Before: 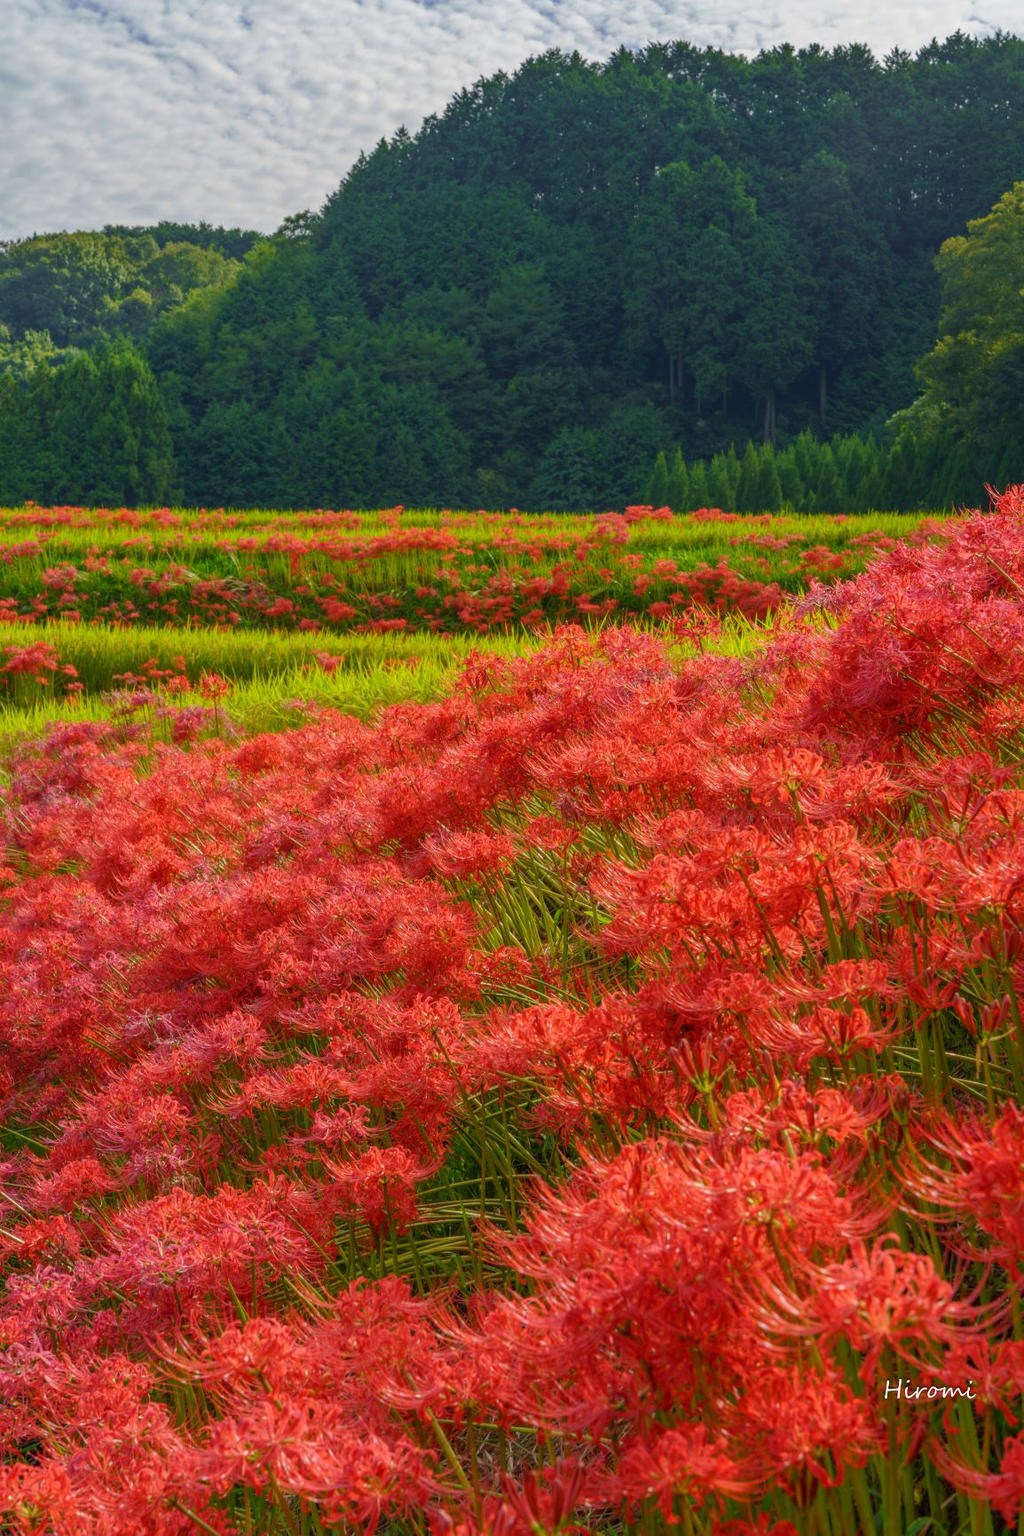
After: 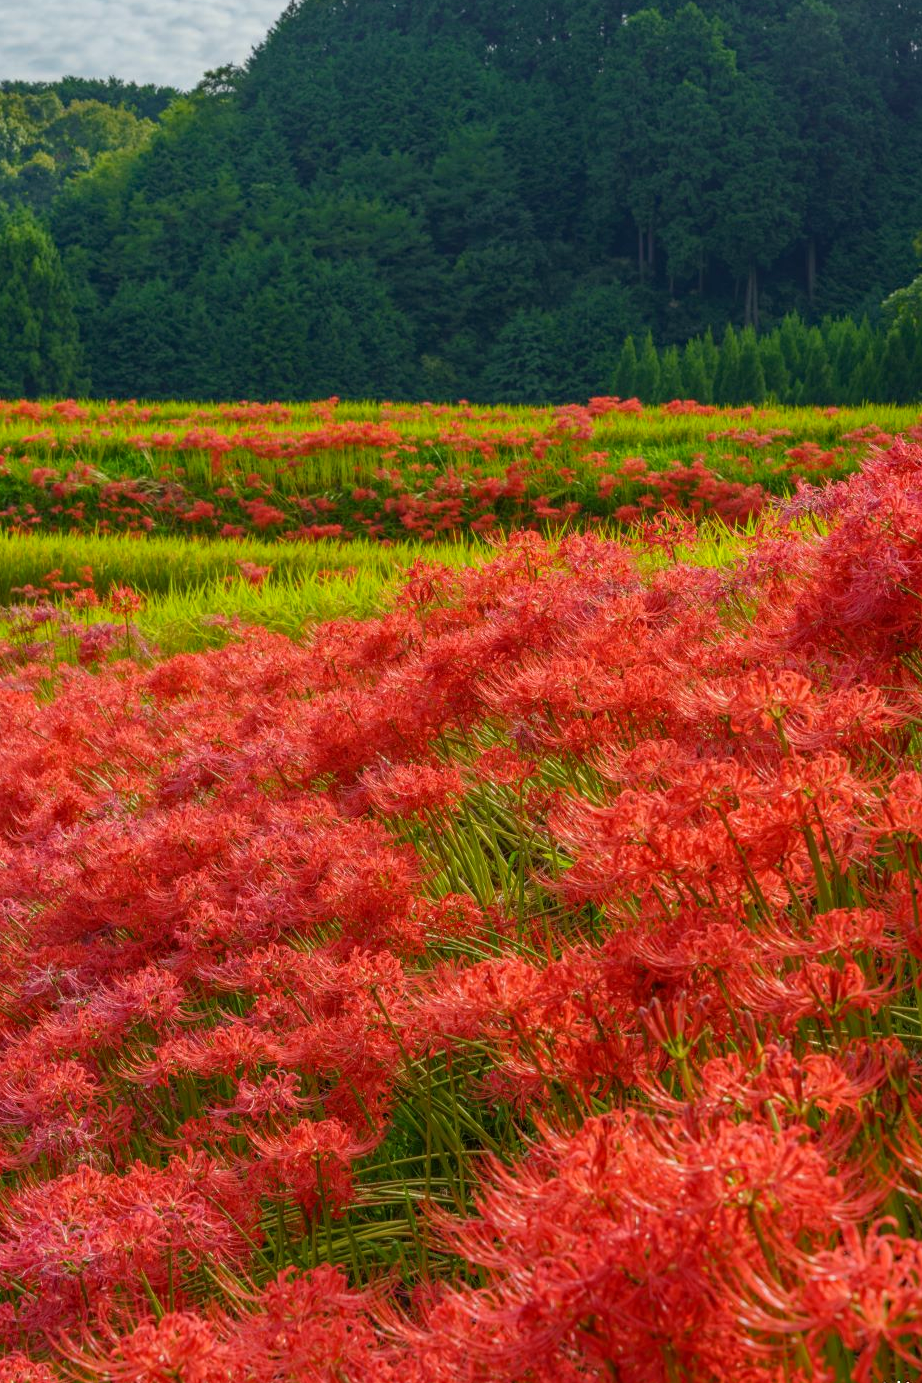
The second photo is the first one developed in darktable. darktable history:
haze removal: compatibility mode true, adaptive false
crop and rotate: left 10.071%, top 10.071%, right 10.02%, bottom 10.02%
